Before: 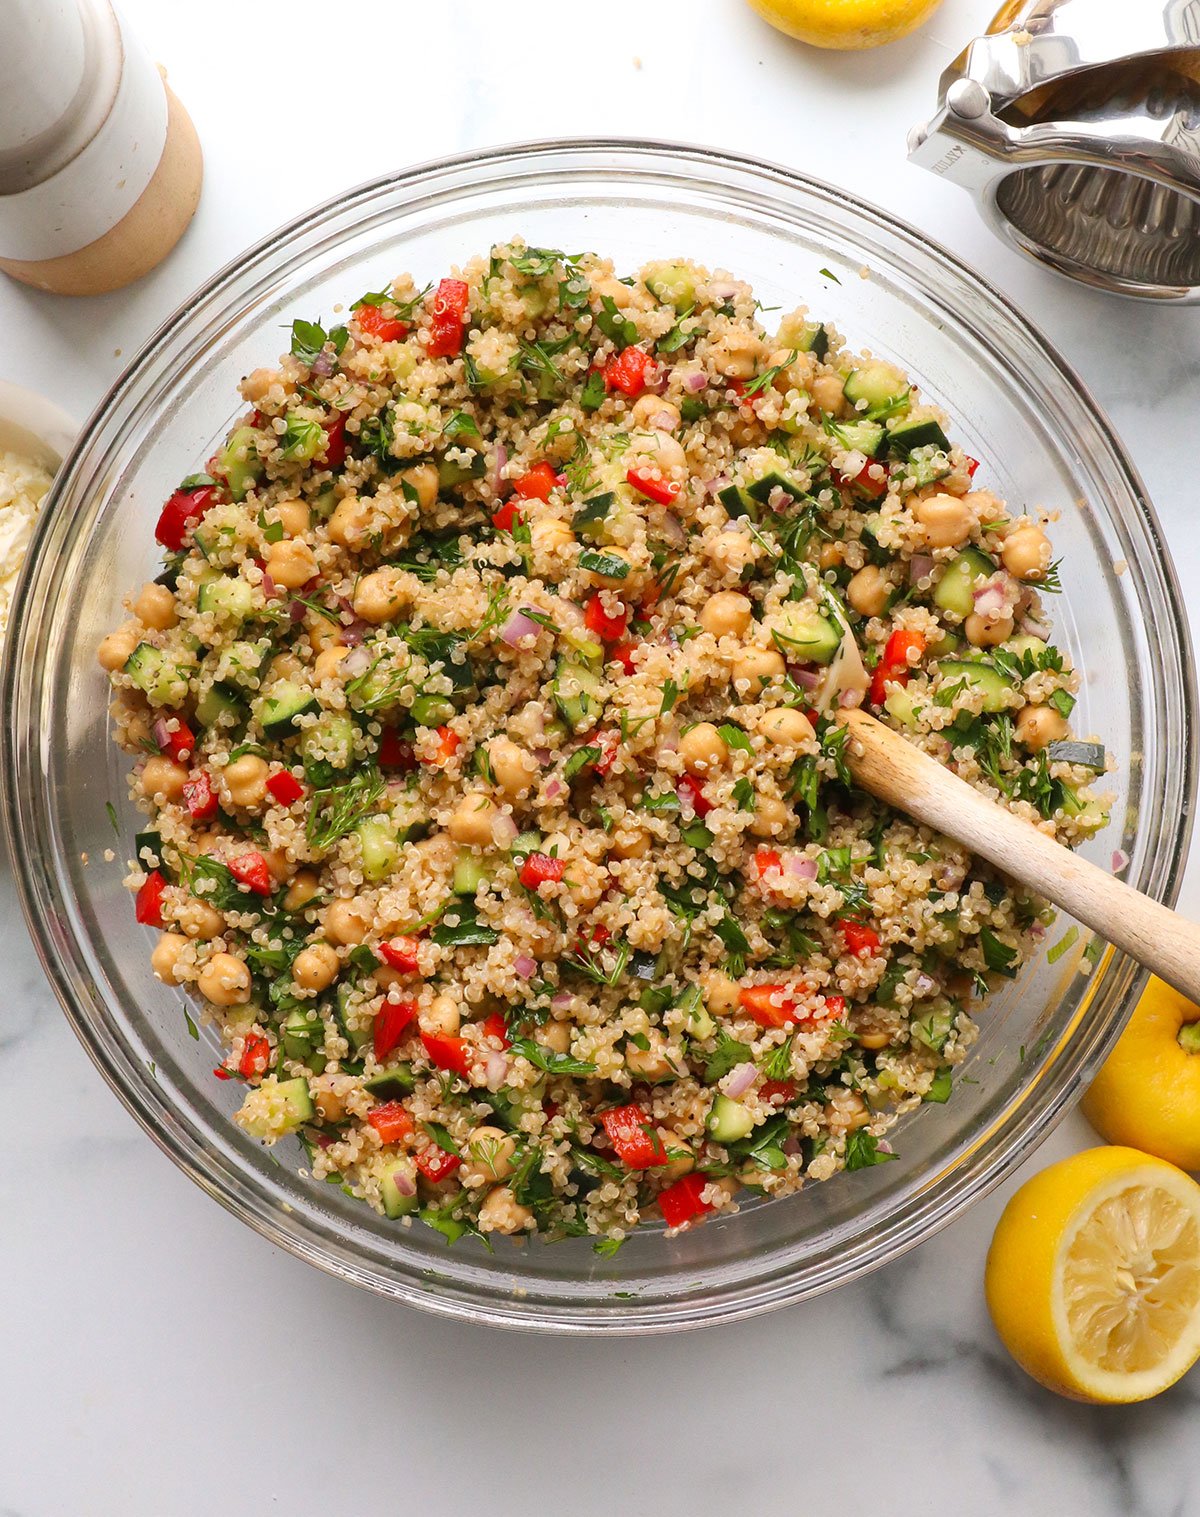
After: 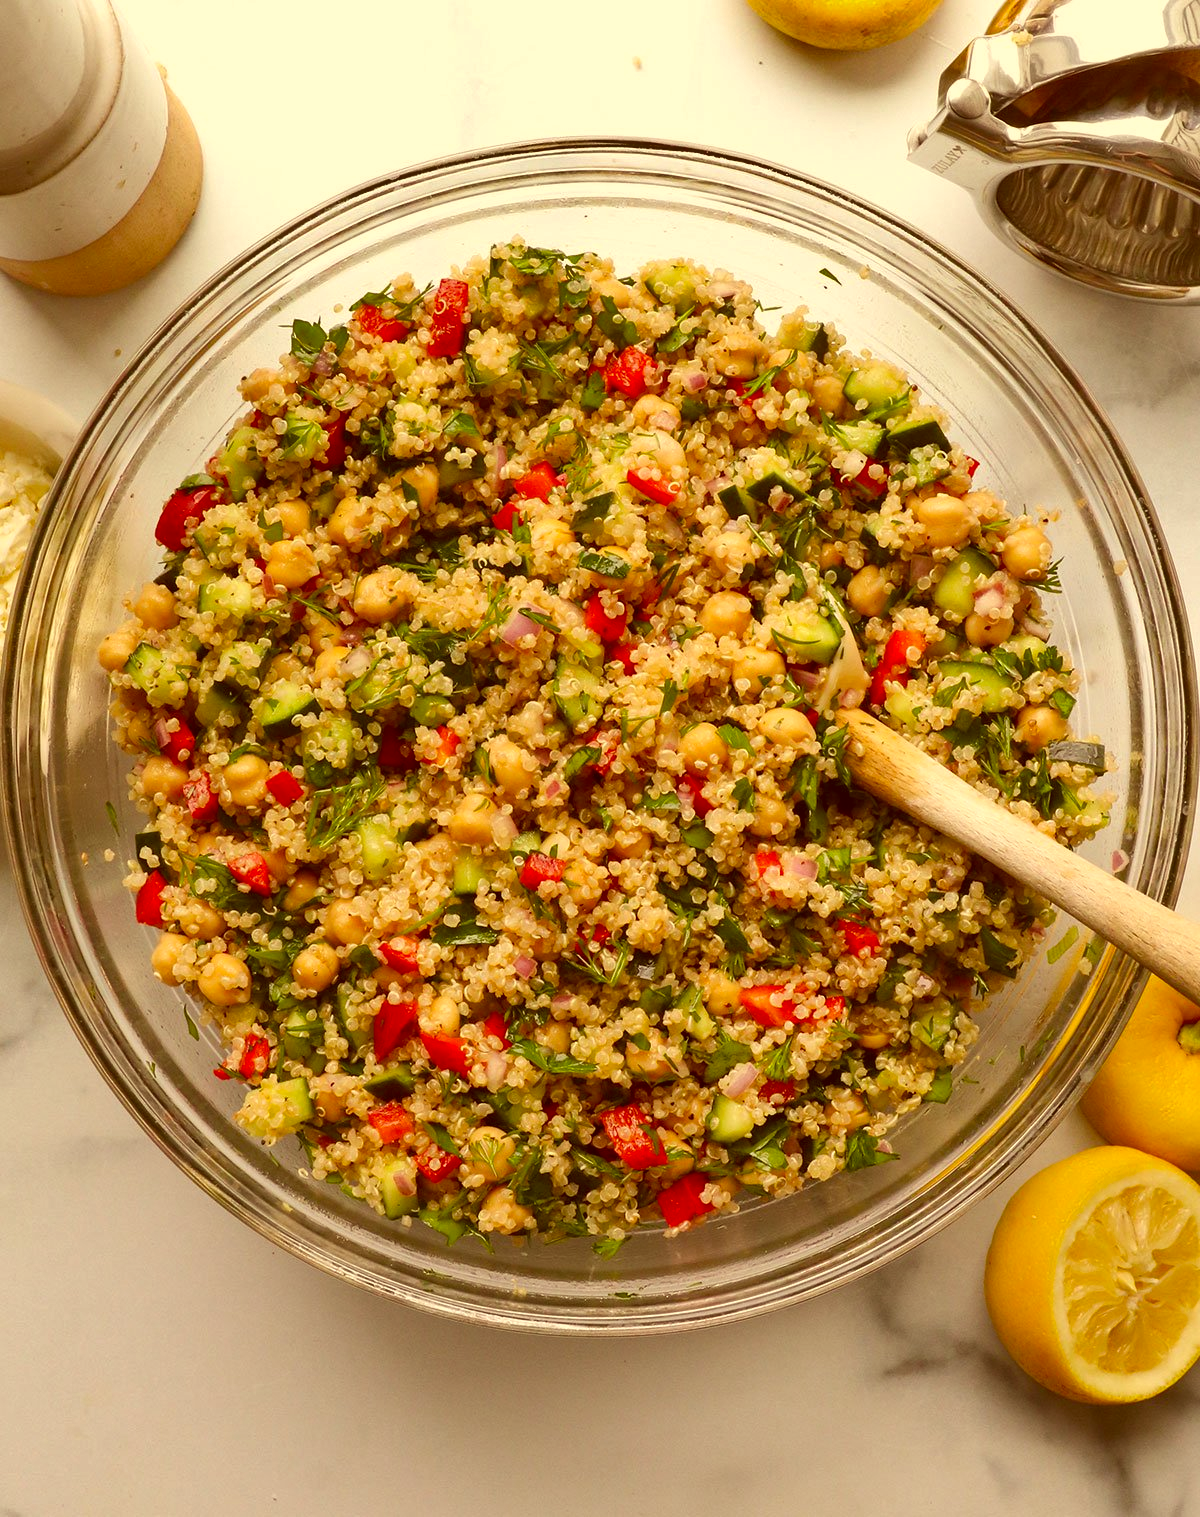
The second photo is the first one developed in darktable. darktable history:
shadows and highlights: shadows 5, soften with gaussian
color correction: highlights a* 1.12, highlights b* 24.26, shadows a* 15.58, shadows b* 24.26
